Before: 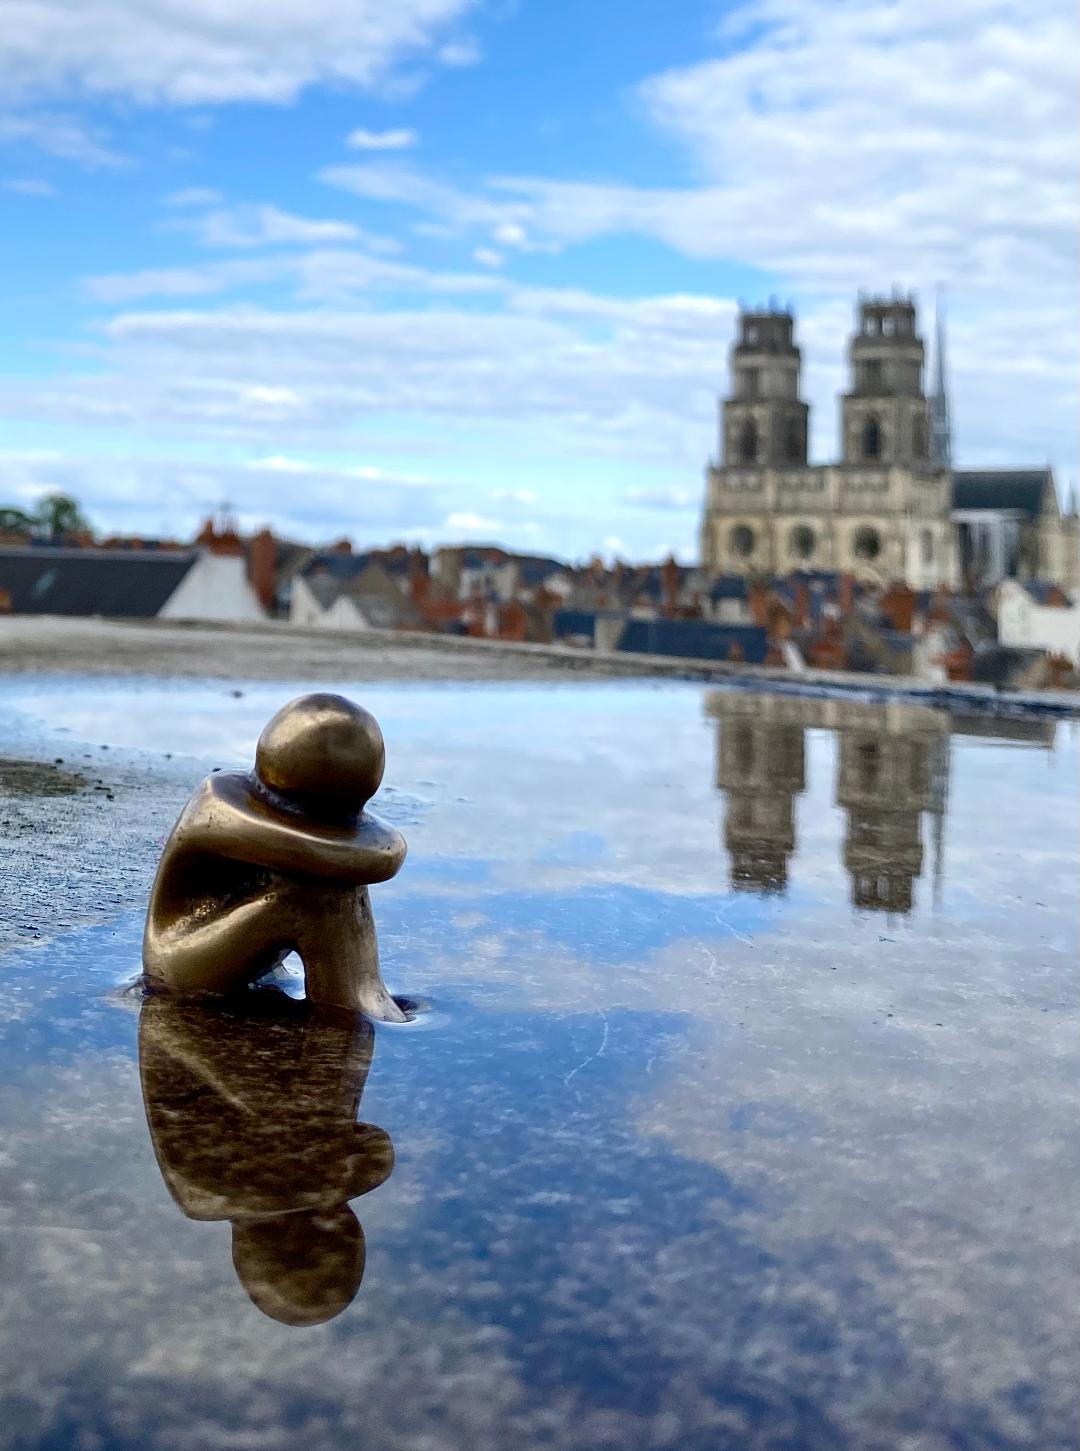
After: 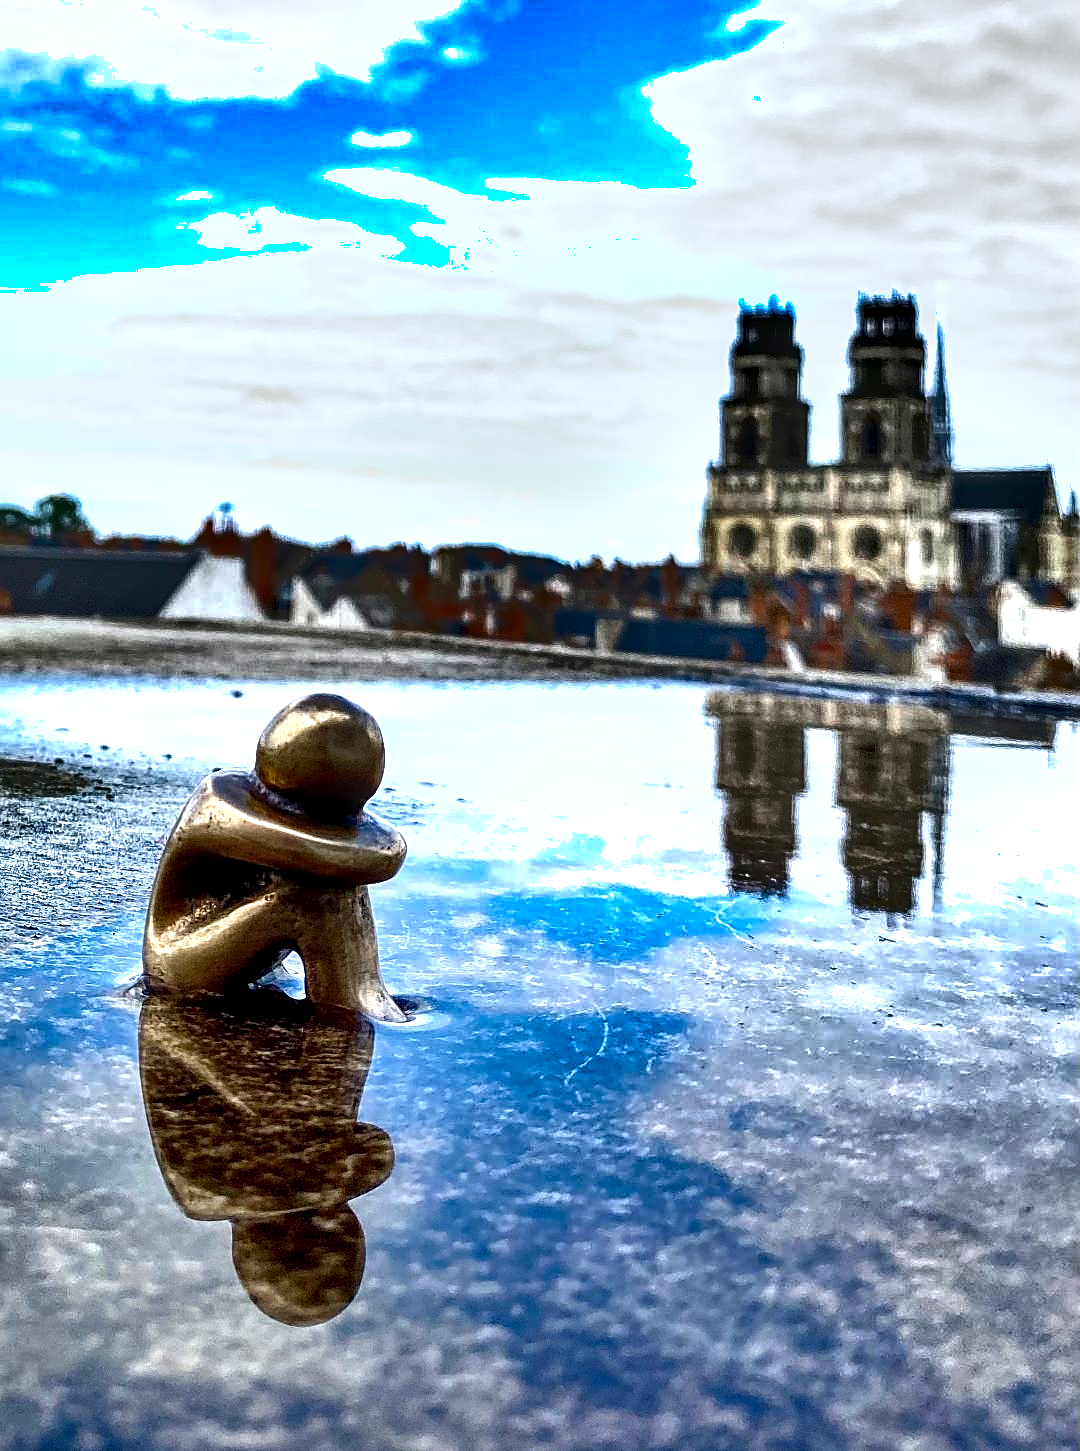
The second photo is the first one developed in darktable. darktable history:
white balance: emerald 1
shadows and highlights: shadows 80.73, white point adjustment -9.07, highlights -61.46, soften with gaussian
local contrast: detail 154%
exposure: black level correction 0, exposure 1.2 EV, compensate exposure bias true, compensate highlight preservation false
sharpen: on, module defaults
